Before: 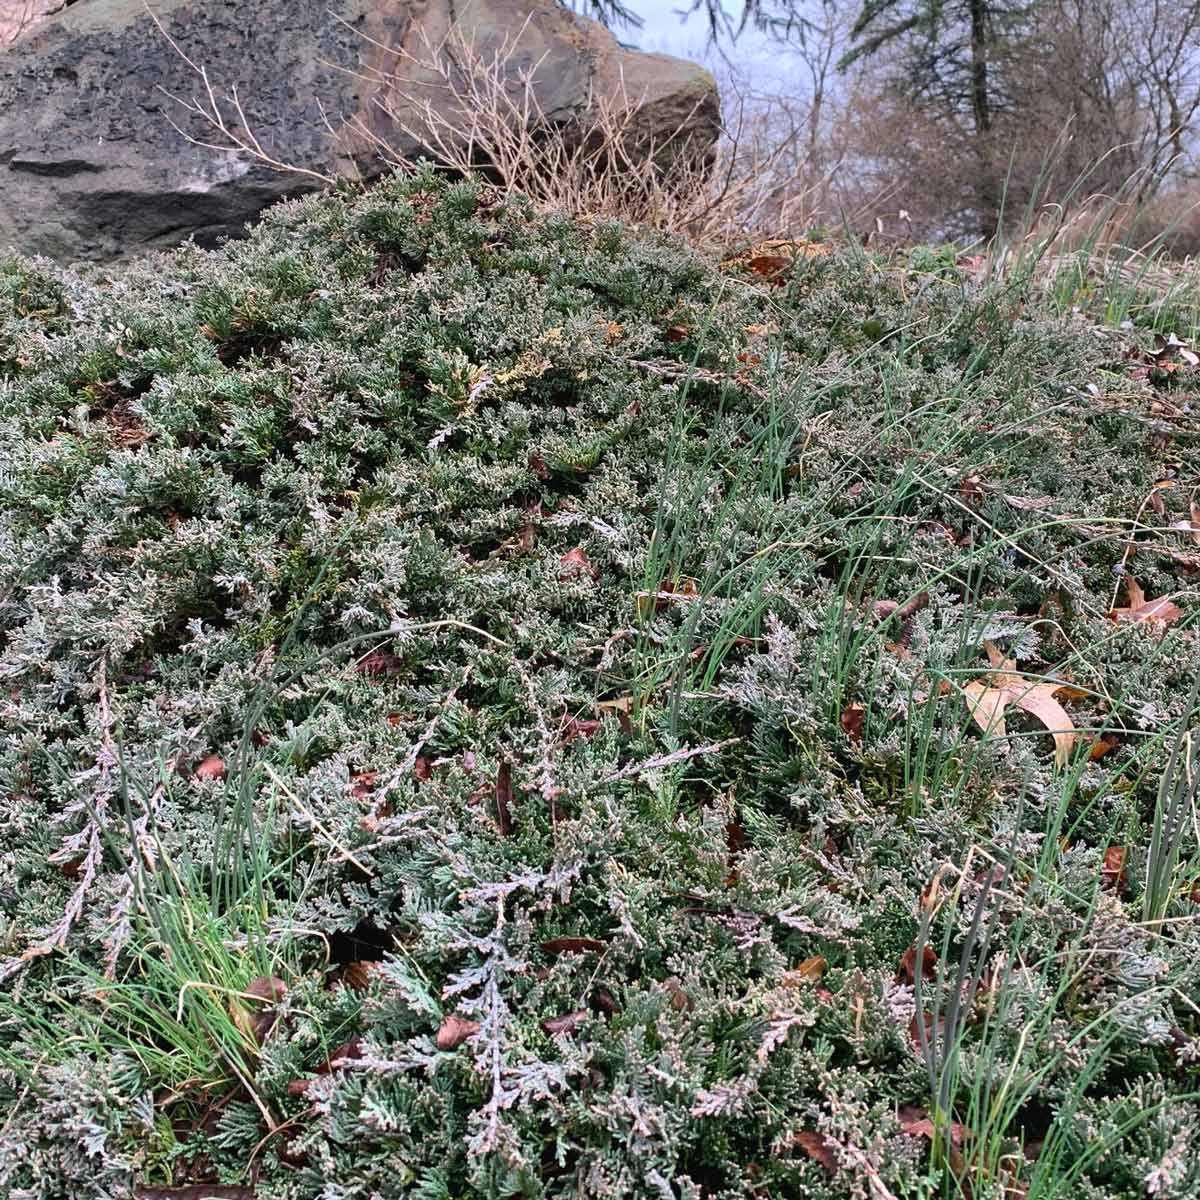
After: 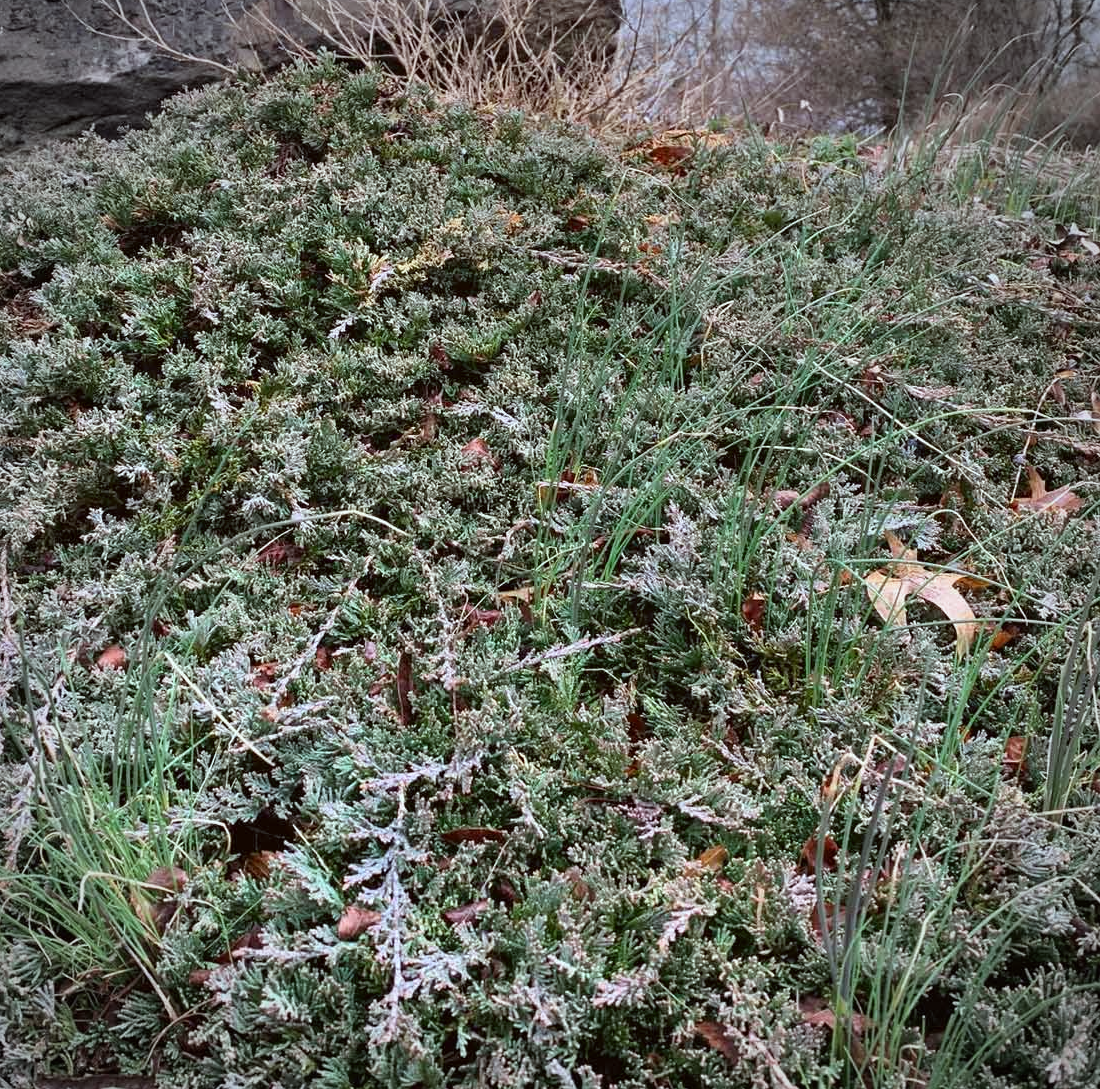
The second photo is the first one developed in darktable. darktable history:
crop and rotate: left 8.262%, top 9.226%
color correction: highlights a* -4.98, highlights b* -3.76, shadows a* 3.83, shadows b* 4.08
vignetting: unbound false
